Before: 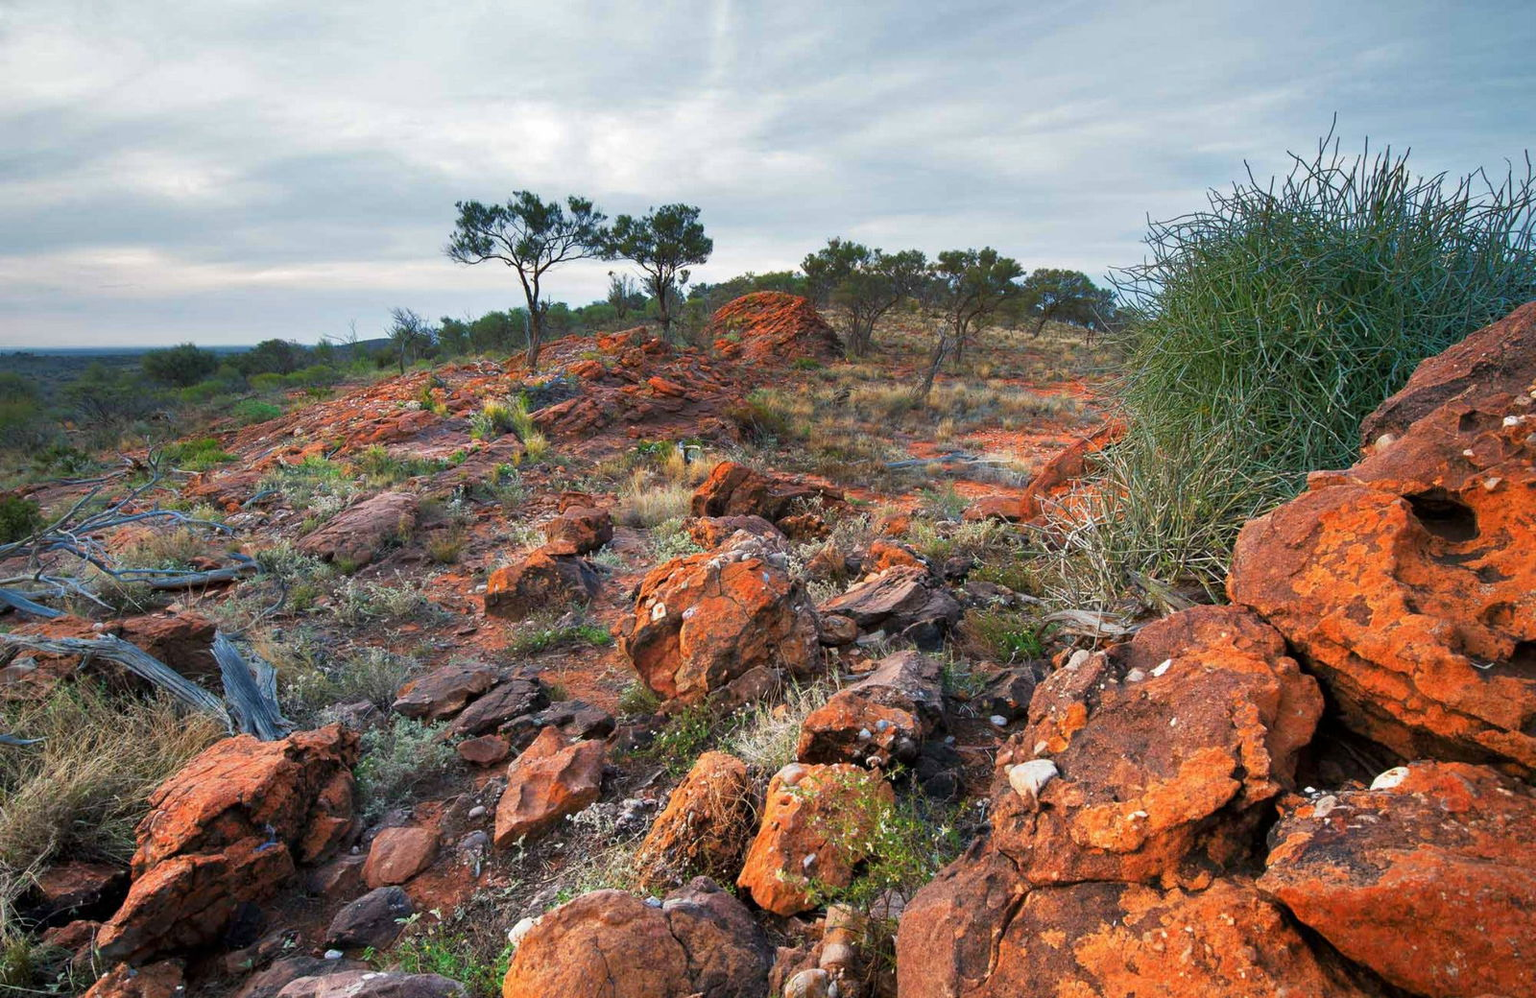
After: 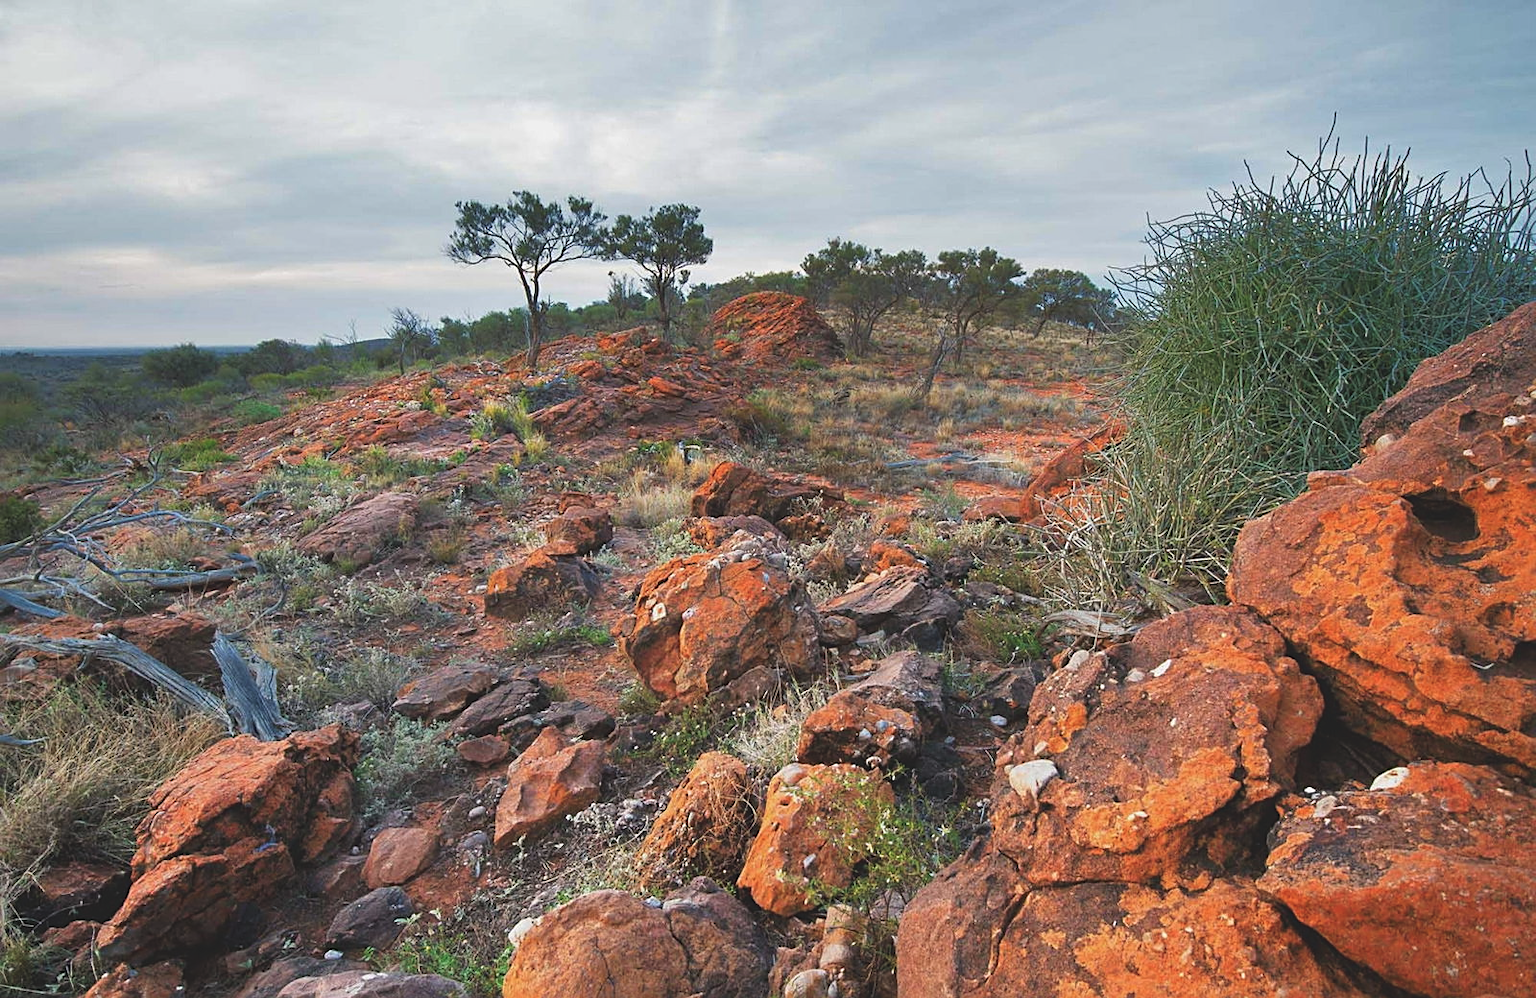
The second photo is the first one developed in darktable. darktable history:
sharpen: on, module defaults
color balance: lift [1.01, 1, 1, 1], gamma [1.097, 1, 1, 1], gain [0.85, 1, 1, 1]
